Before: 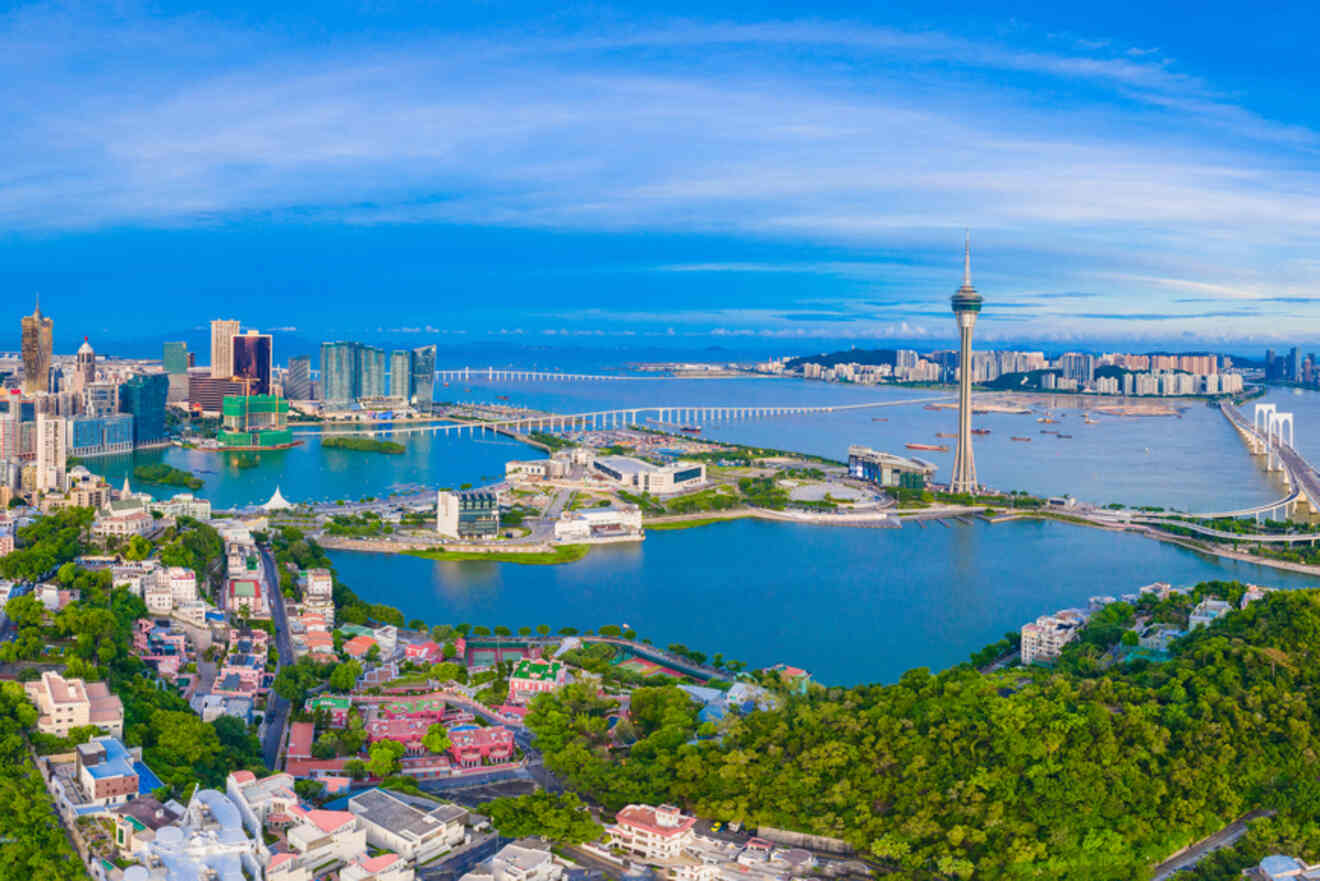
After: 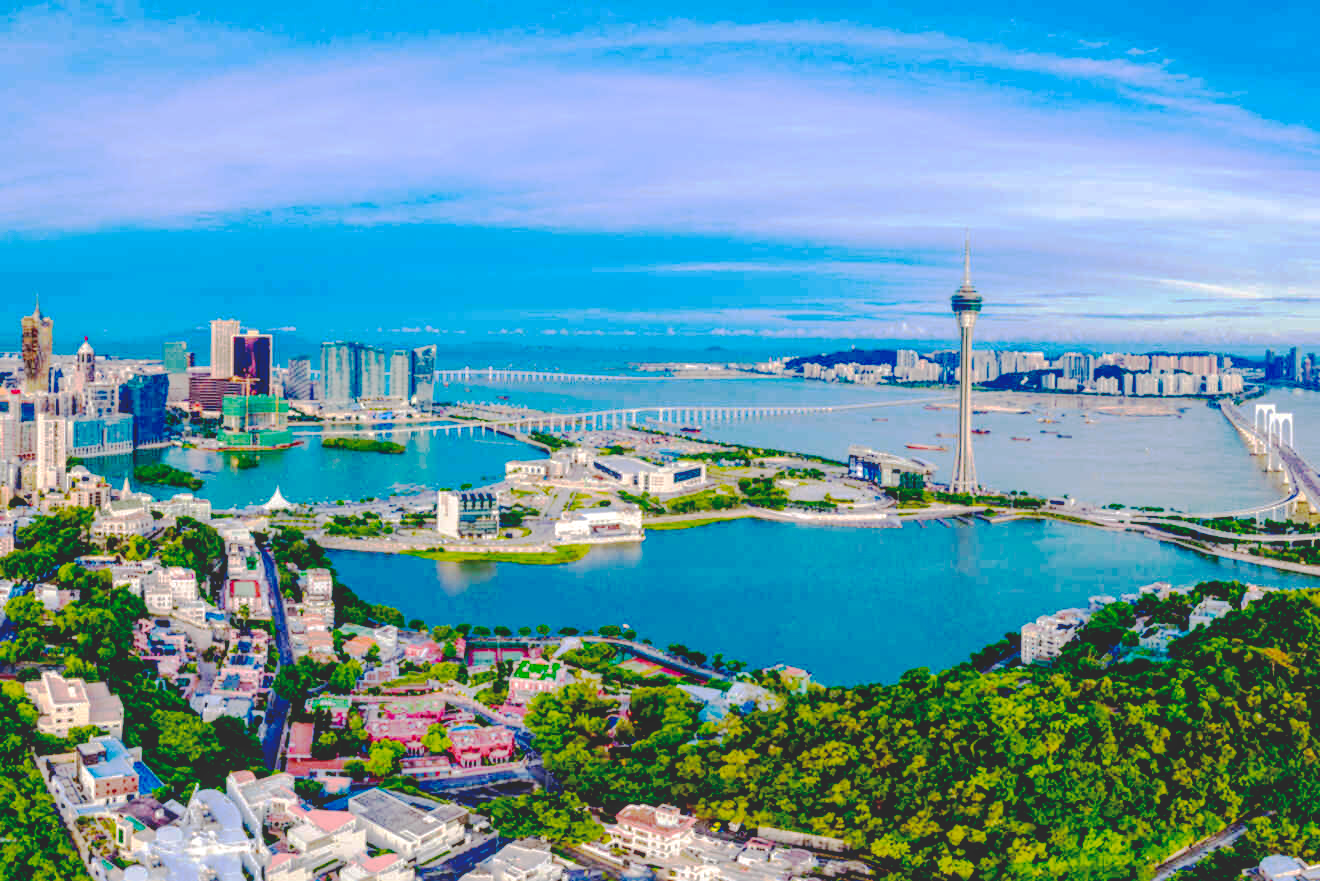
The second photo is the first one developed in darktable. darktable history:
base curve: curves: ch0 [(0.065, 0.026) (0.236, 0.358) (0.53, 0.546) (0.777, 0.841) (0.924, 0.992)], preserve colors none
local contrast: on, module defaults
